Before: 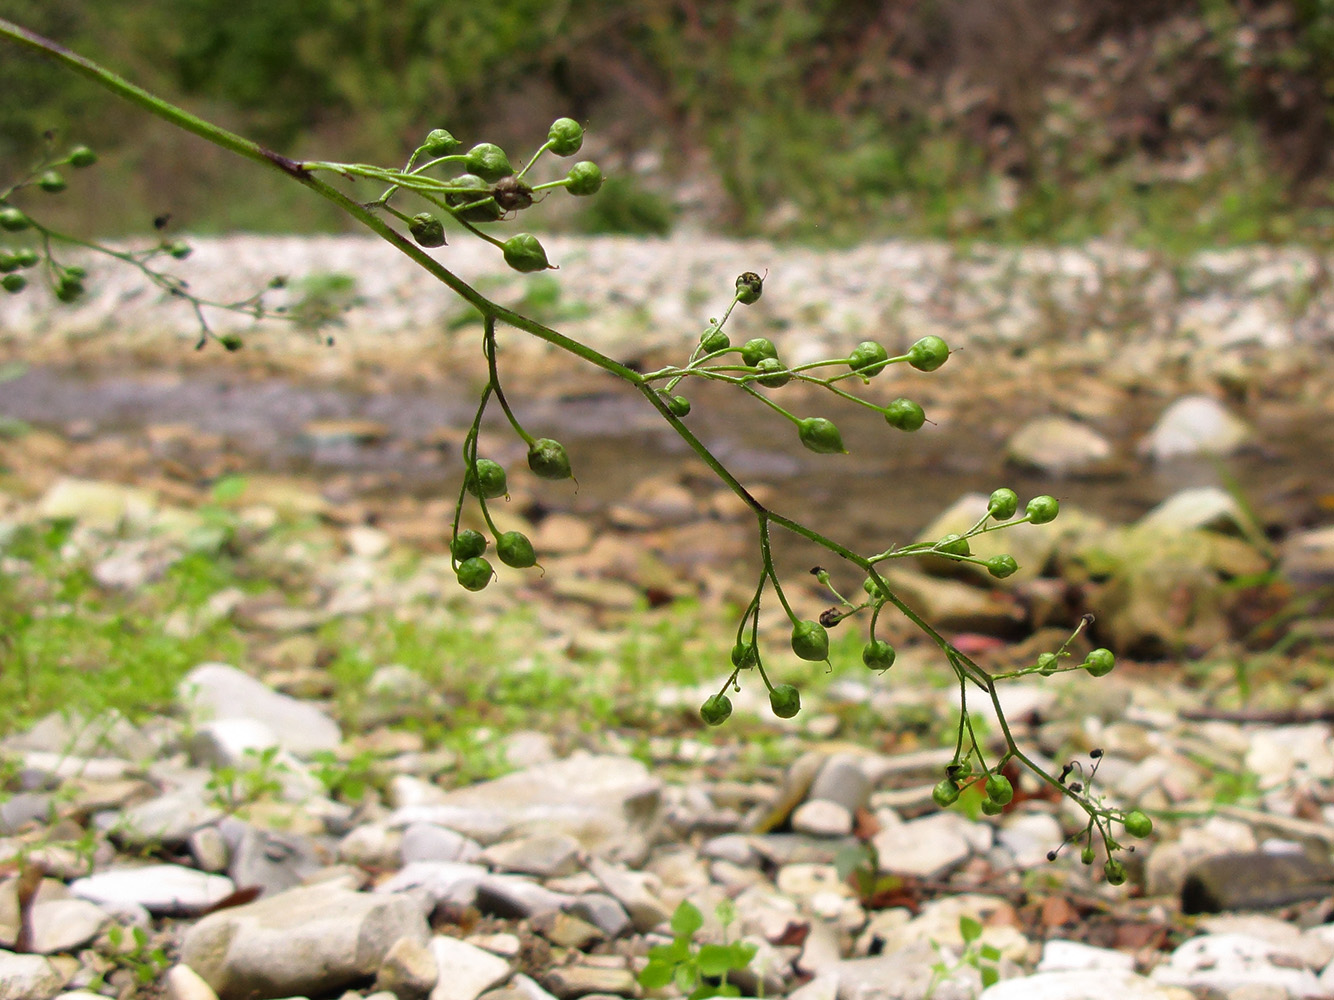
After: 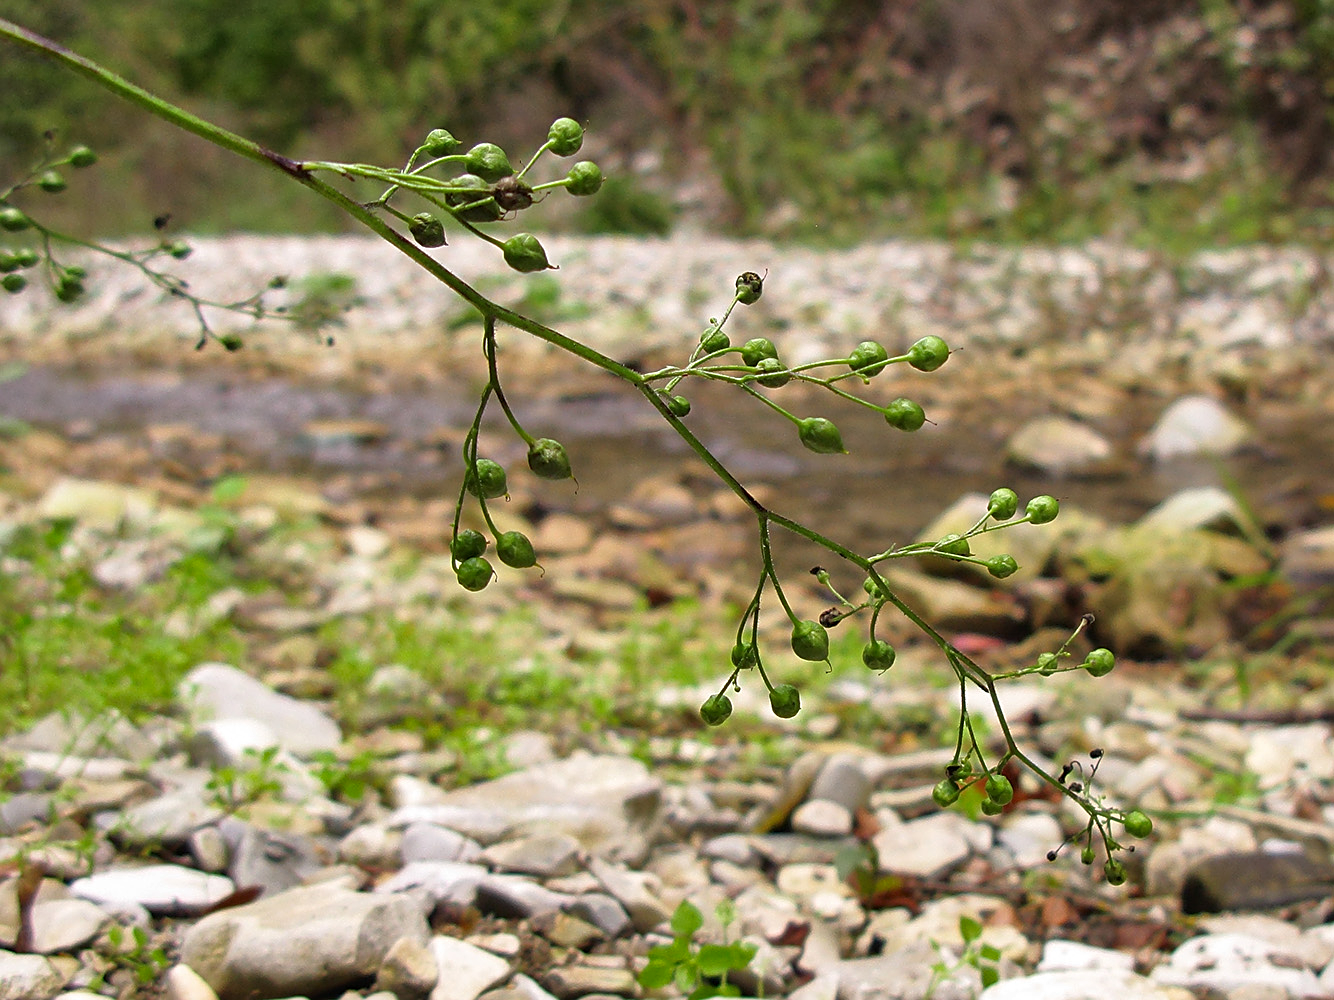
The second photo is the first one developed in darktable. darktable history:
contrast equalizer: y [[0.5 ×6], [0.5 ×6], [0.5, 0.5, 0.501, 0.545, 0.707, 0.863], [0 ×6], [0 ×6]]
sharpen: on, module defaults
shadows and highlights: soften with gaussian
